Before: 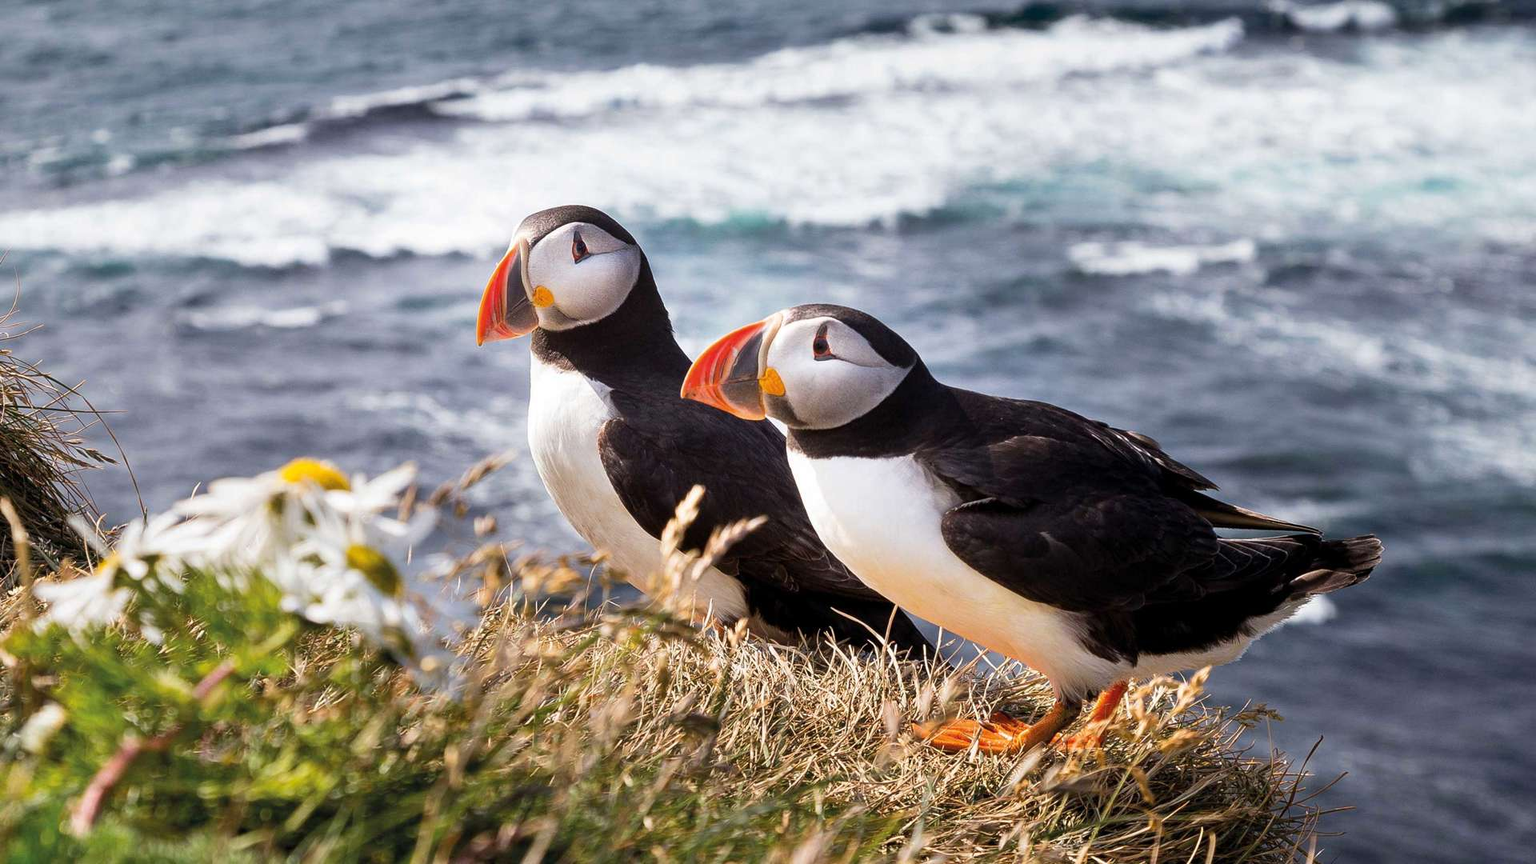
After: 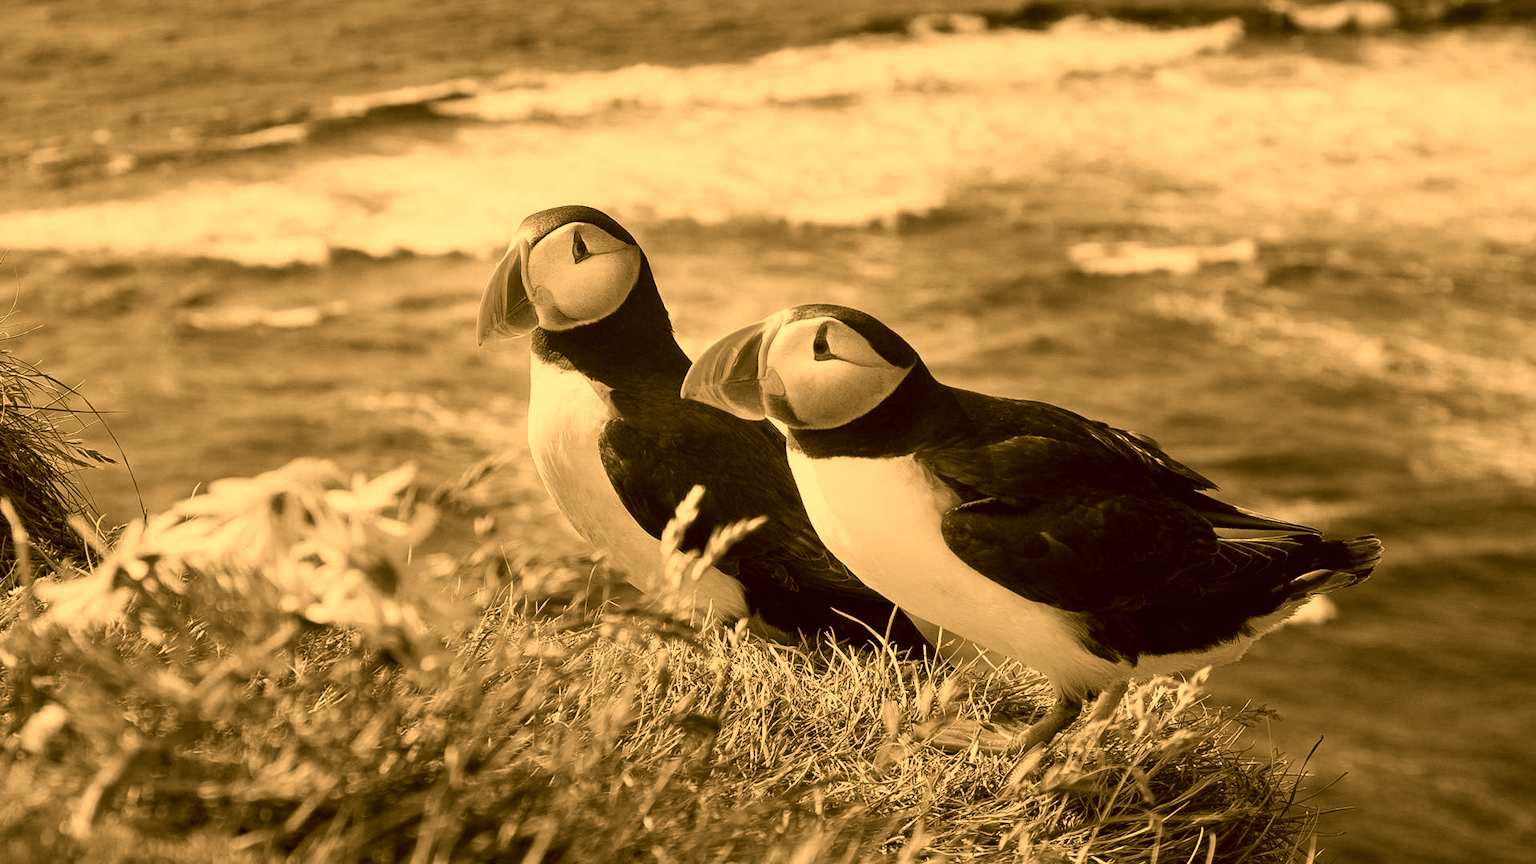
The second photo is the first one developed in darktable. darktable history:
color calibration: output gray [0.714, 0.278, 0, 0], illuminant custom, x 0.347, y 0.364, temperature 4931.74 K
color correction: highlights a* 10.71, highlights b* 30, shadows a* 2.7, shadows b* 16.76, saturation 1.73
